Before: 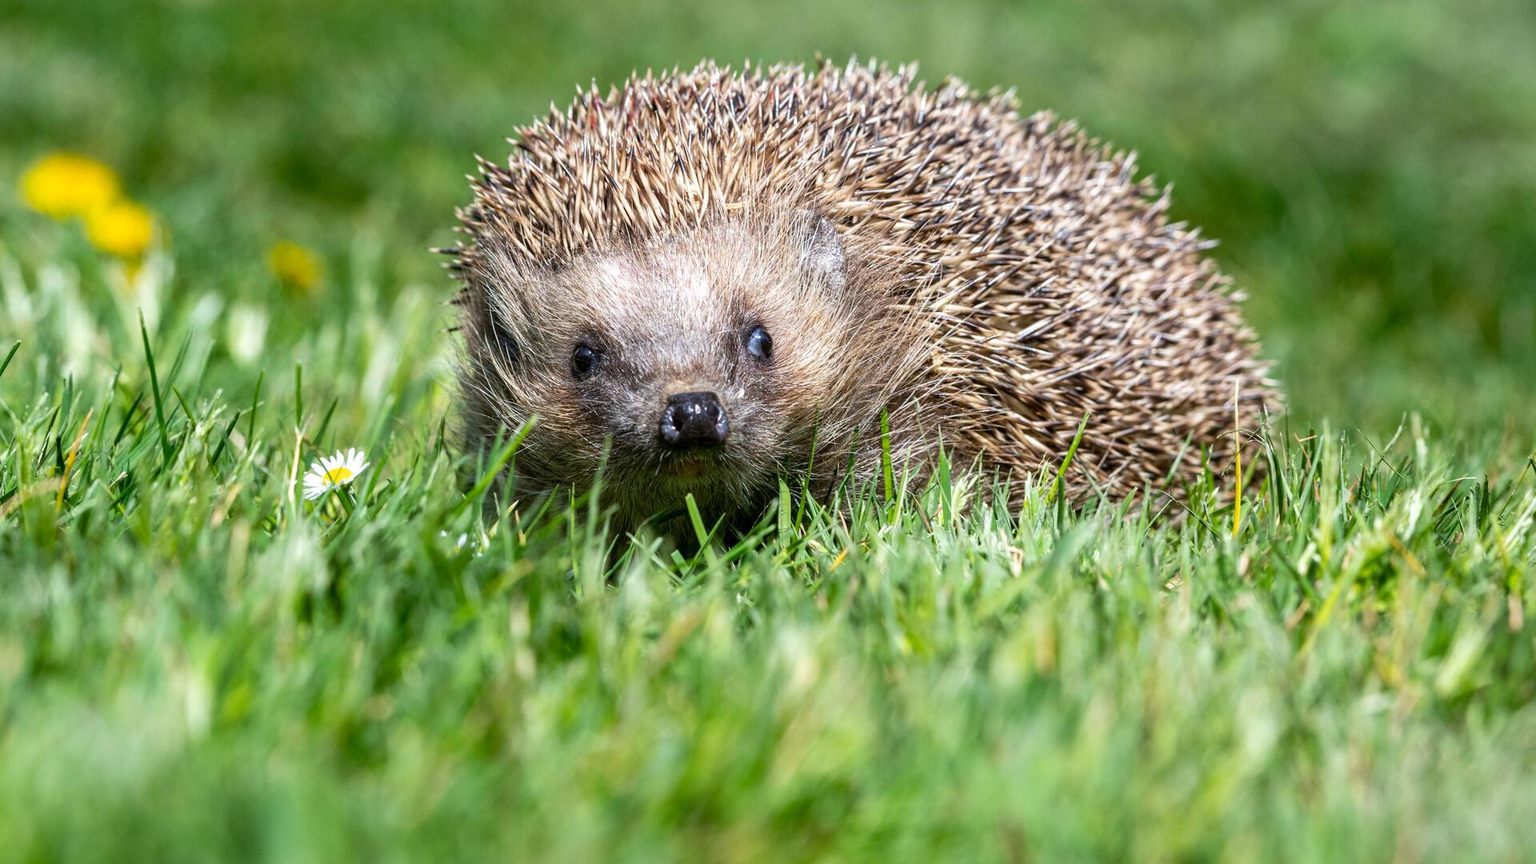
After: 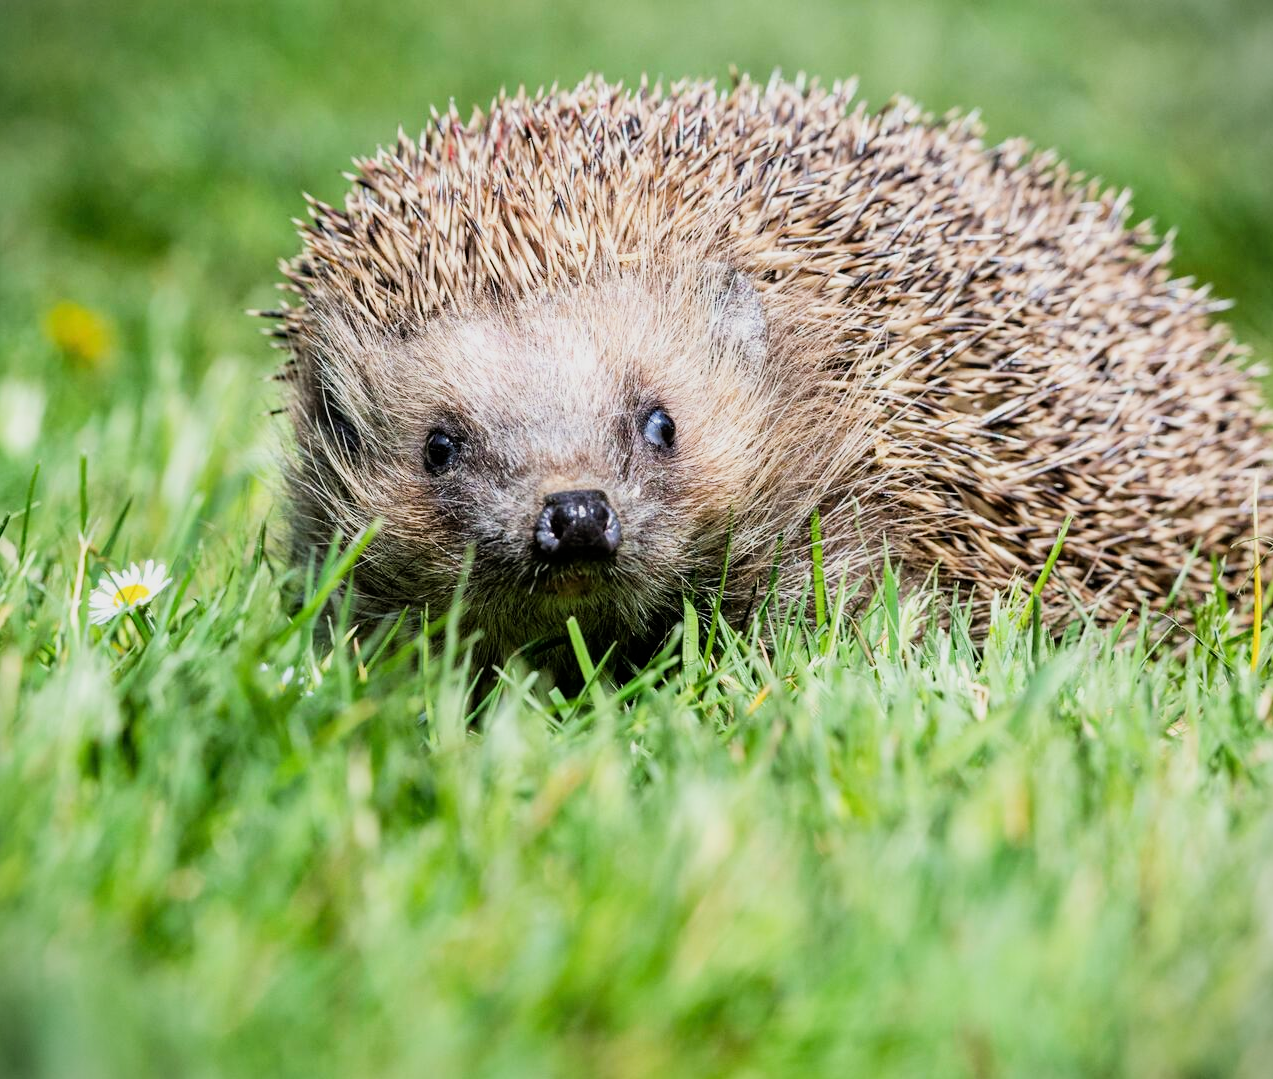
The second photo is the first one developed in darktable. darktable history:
crop and rotate: left 15.139%, right 18.524%
exposure: exposure 0.553 EV, compensate highlight preservation false
vignetting: fall-off start 99.69%
filmic rgb: black relative exposure -7.65 EV, white relative exposure 4.56 EV, threshold 3.01 EV, hardness 3.61, contrast 1.112, enable highlight reconstruction true
